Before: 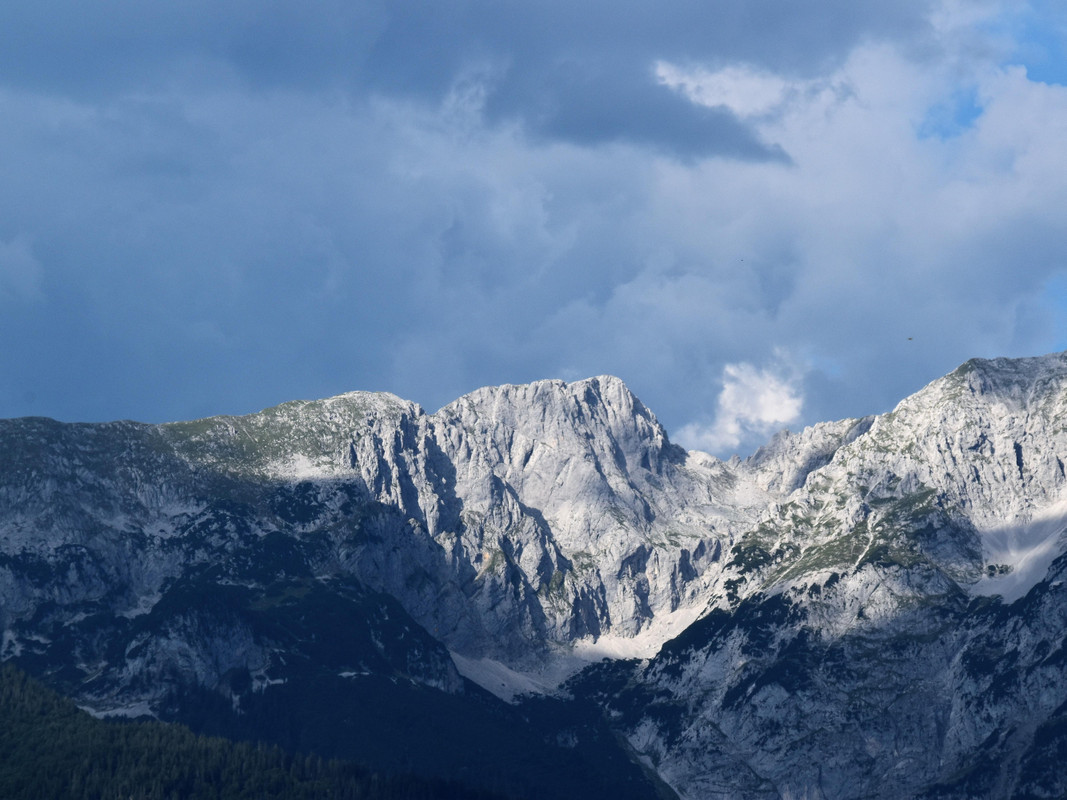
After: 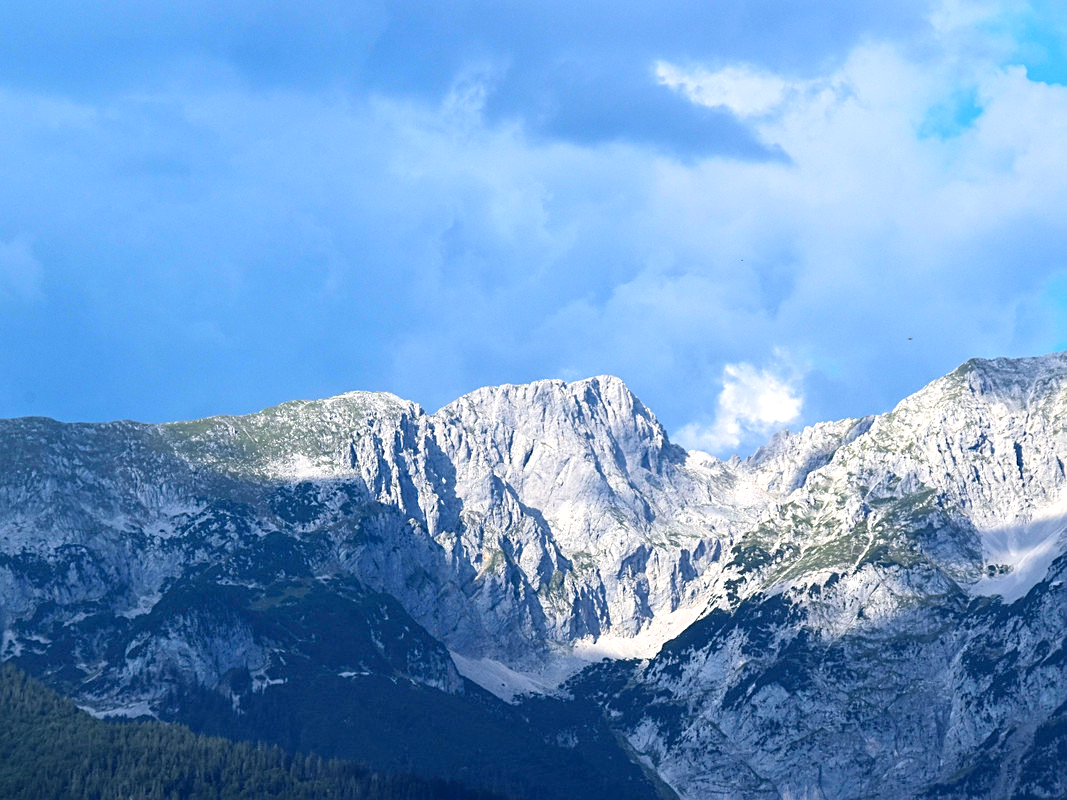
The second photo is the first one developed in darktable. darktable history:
local contrast: highlights 102%, shadows 102%, detail 120%, midtone range 0.2
exposure: exposure 0.376 EV, compensate exposure bias true, compensate highlight preservation false
contrast brightness saturation: contrast 0.067, brightness 0.177, saturation 0.411
sharpen: on, module defaults
color balance rgb: perceptual saturation grading › global saturation 0.319%, saturation formula JzAzBz (2021)
